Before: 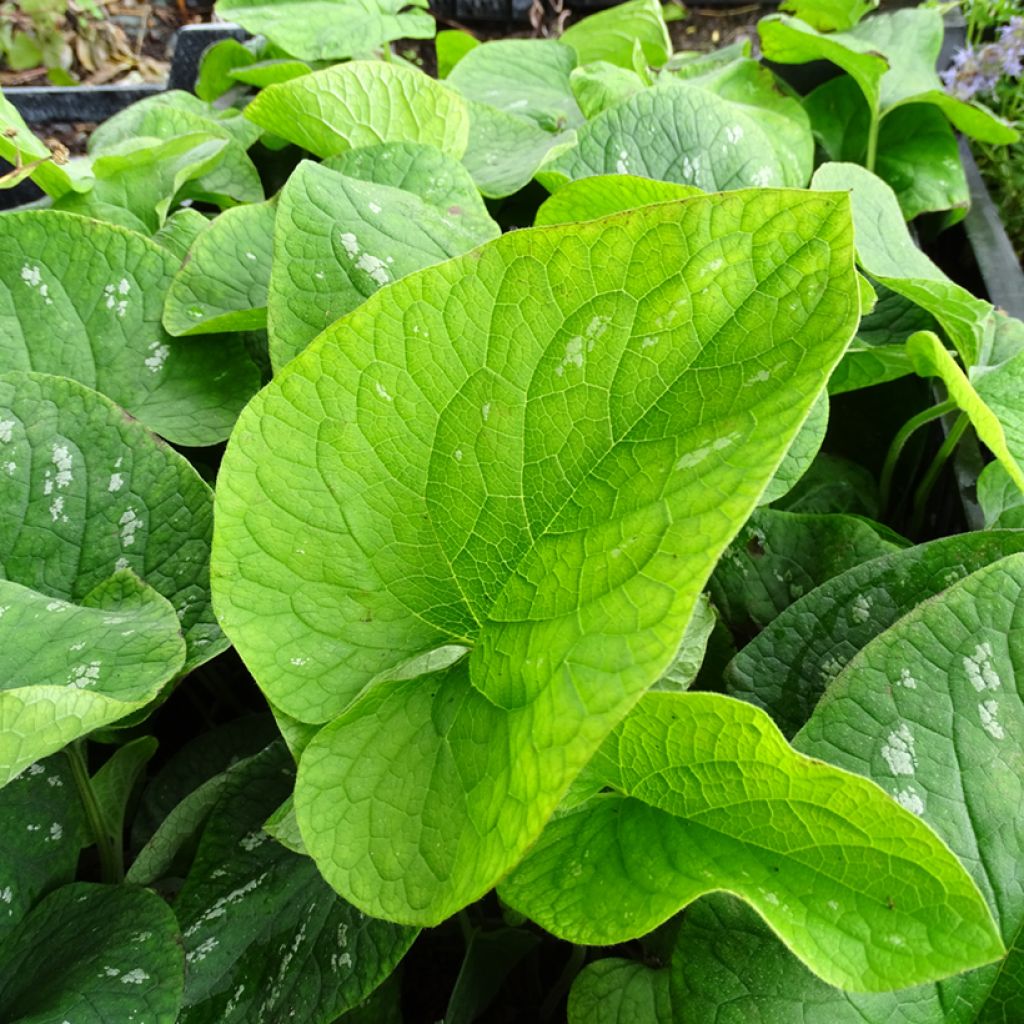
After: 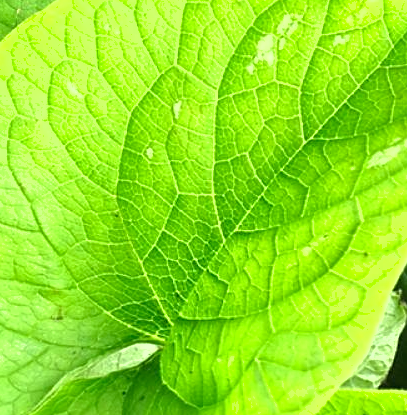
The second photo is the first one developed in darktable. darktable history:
crop: left 30.204%, top 29.564%, right 30.03%, bottom 29.842%
exposure: black level correction 0, exposure 0.898 EV, compensate exposure bias true, compensate highlight preservation false
shadows and highlights: shadows 24.97, highlights -25.1
local contrast: mode bilateral grid, contrast 25, coarseness 51, detail 122%, midtone range 0.2
sharpen: amount 0.203
